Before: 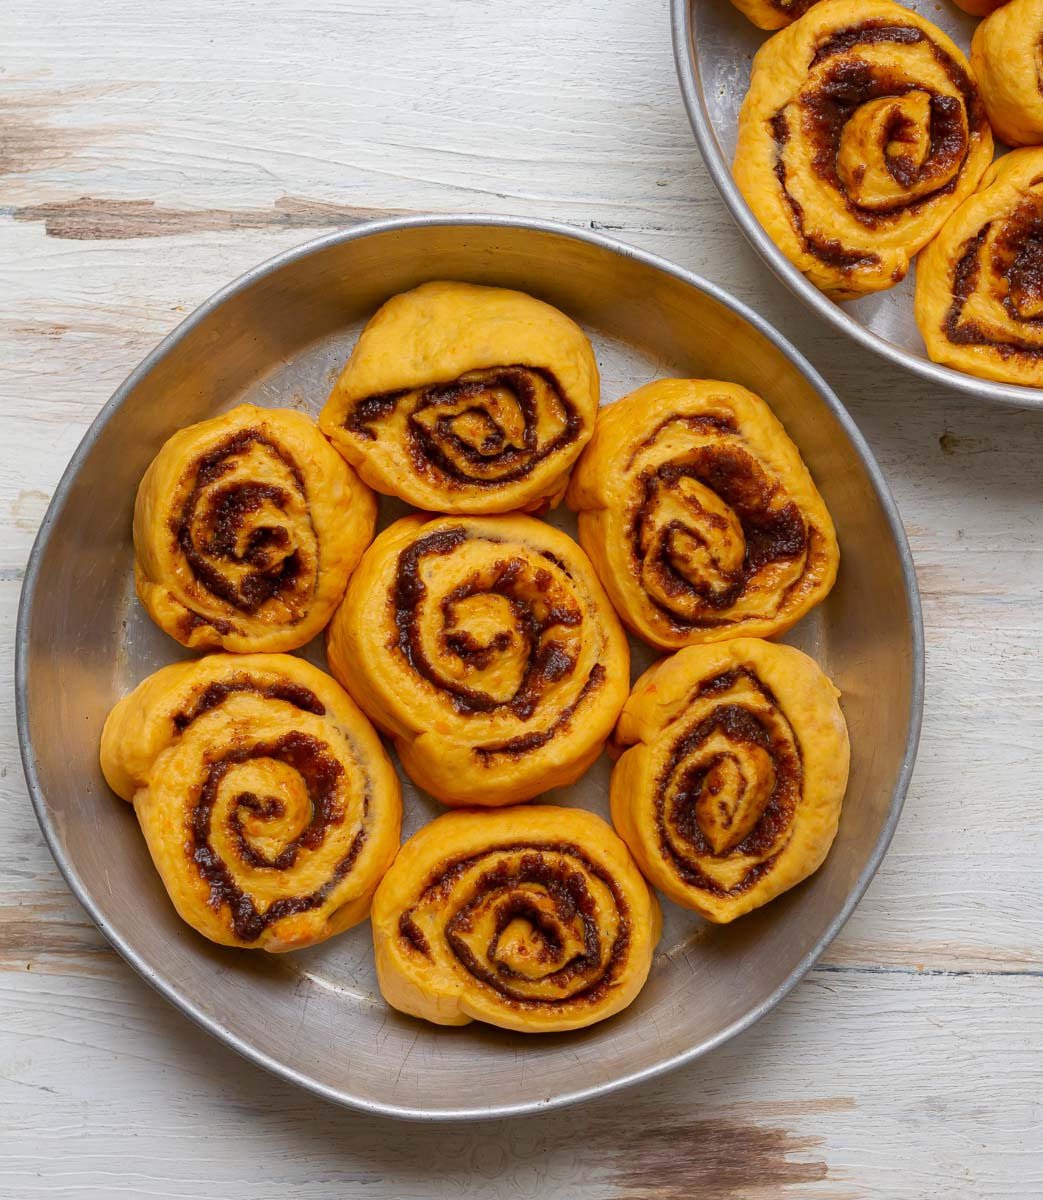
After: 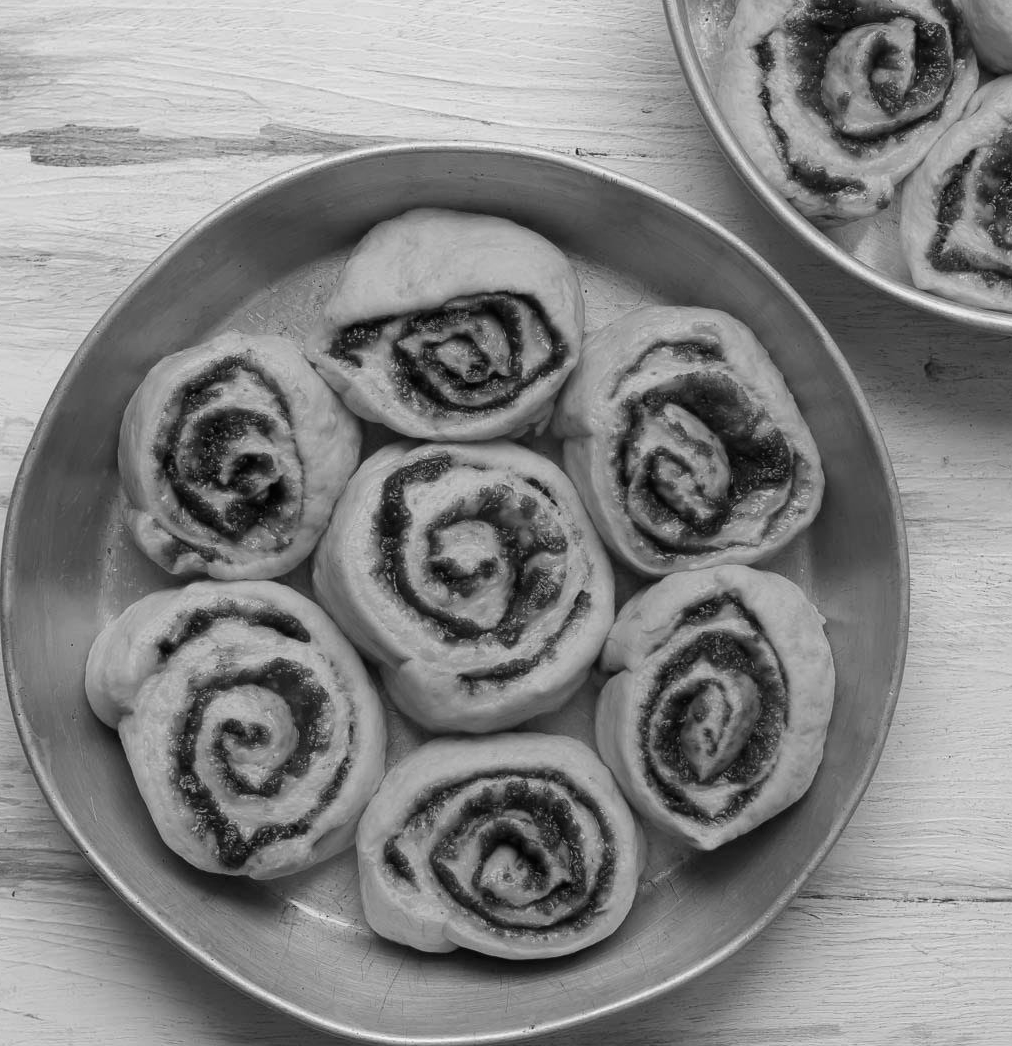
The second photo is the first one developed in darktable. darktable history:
monochrome: on, module defaults
exposure: exposure -0.151 EV, compensate highlight preservation false
crop: left 1.507%, top 6.147%, right 1.379%, bottom 6.637%
